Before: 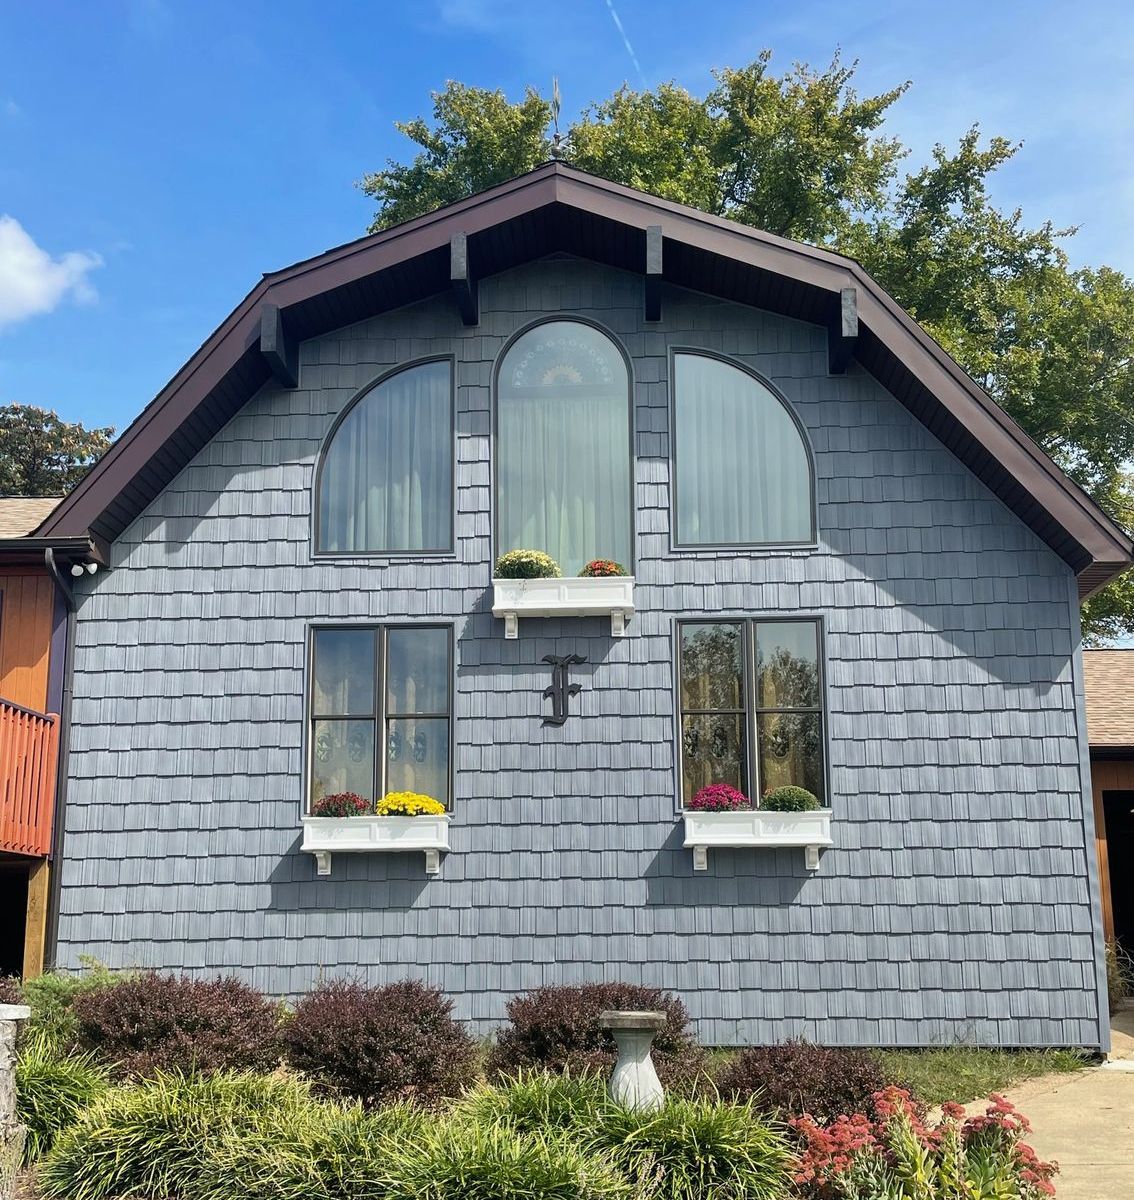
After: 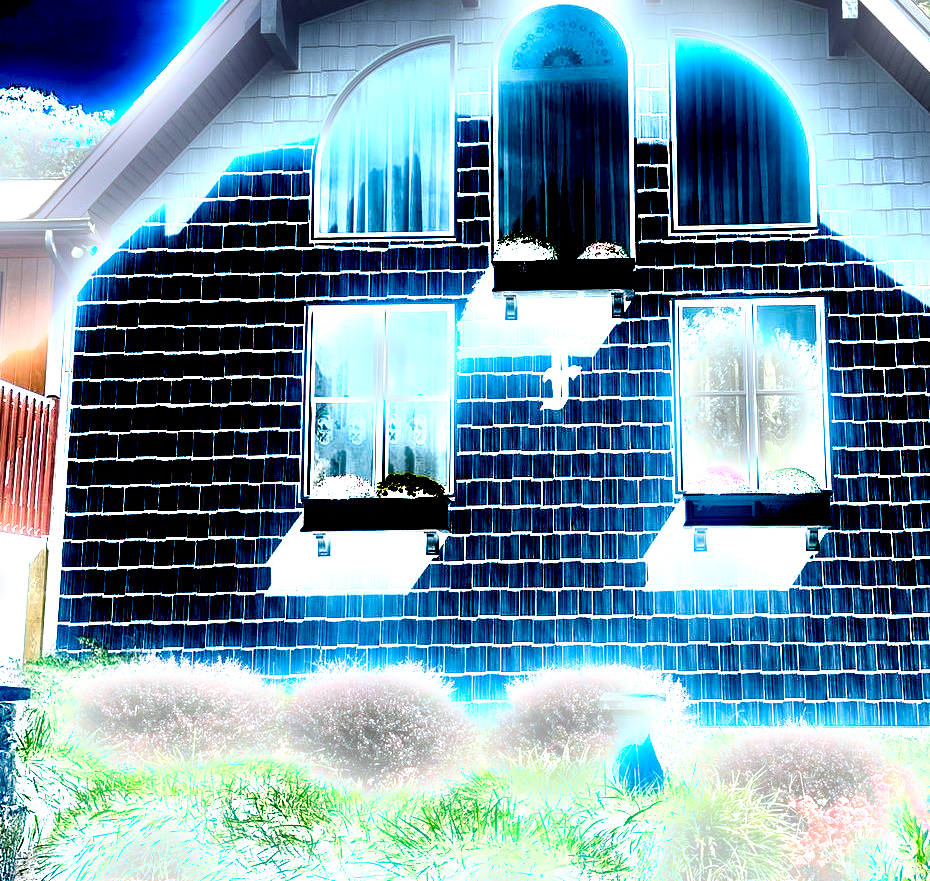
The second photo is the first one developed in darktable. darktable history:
color calibration: illuminant as shot in camera, x 0.358, y 0.373, temperature 4628.91 K
exposure: exposure 2.003 EV, compensate highlight preservation false
bloom: size 9%, threshold 100%, strength 7%
color correction: highlights a* -12.64, highlights b* -18.1, saturation 0.7
tone equalizer: -8 EV -0.417 EV, -7 EV -0.389 EV, -6 EV -0.333 EV, -5 EV -0.222 EV, -3 EV 0.222 EV, -2 EV 0.333 EV, -1 EV 0.389 EV, +0 EV 0.417 EV, edges refinement/feathering 500, mask exposure compensation -1.57 EV, preserve details no
crop: top 26.531%, right 17.959%
base curve: curves: ch0 [(0, 0) (0.841, 0.609) (1, 1)]
